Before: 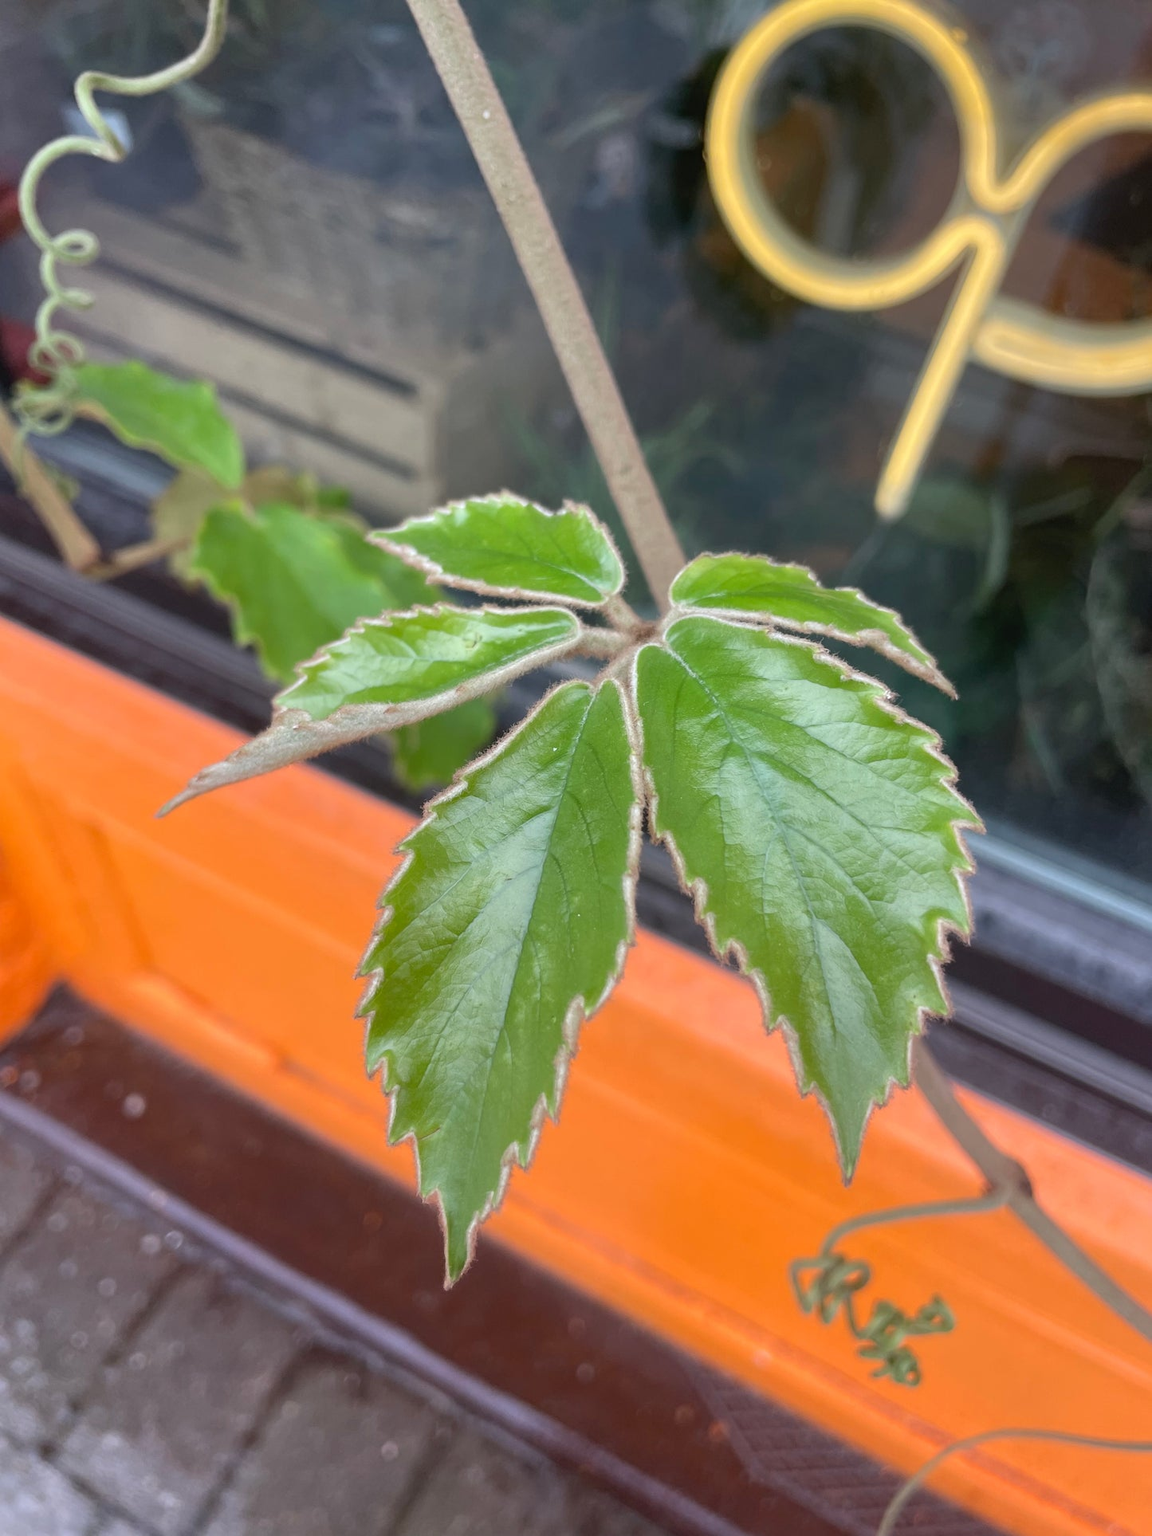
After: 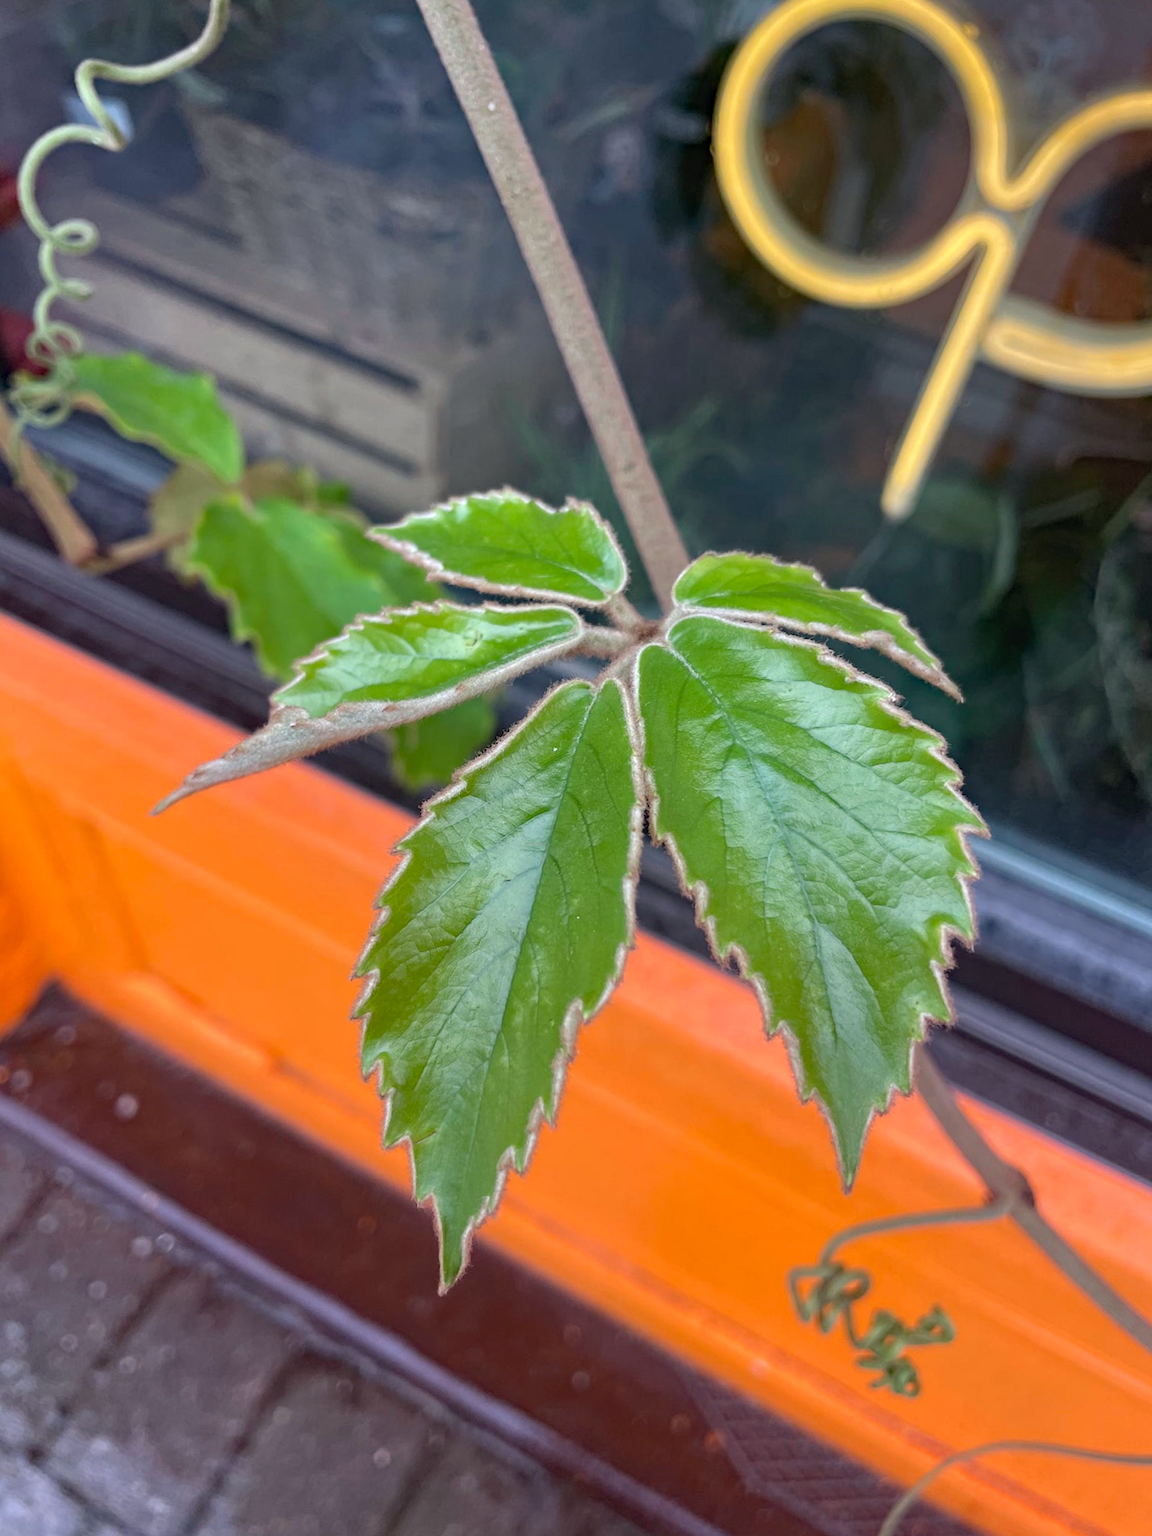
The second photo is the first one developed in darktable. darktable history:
crop and rotate: angle -0.5°
haze removal: strength 0.29, distance 0.25, compatibility mode true, adaptive false
